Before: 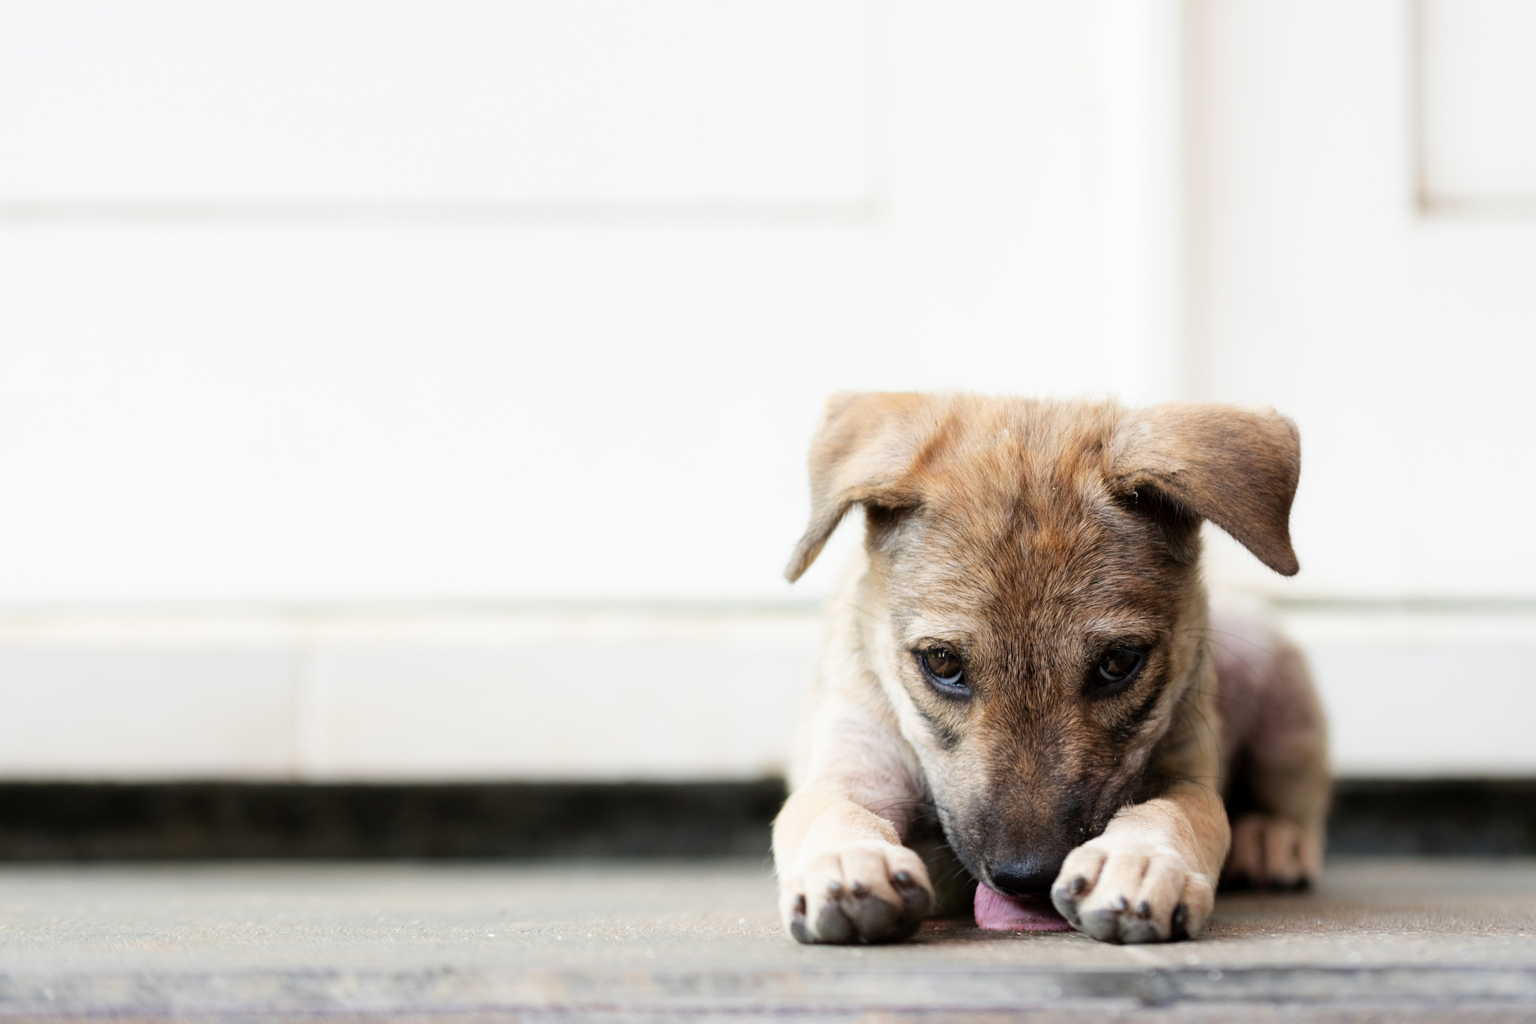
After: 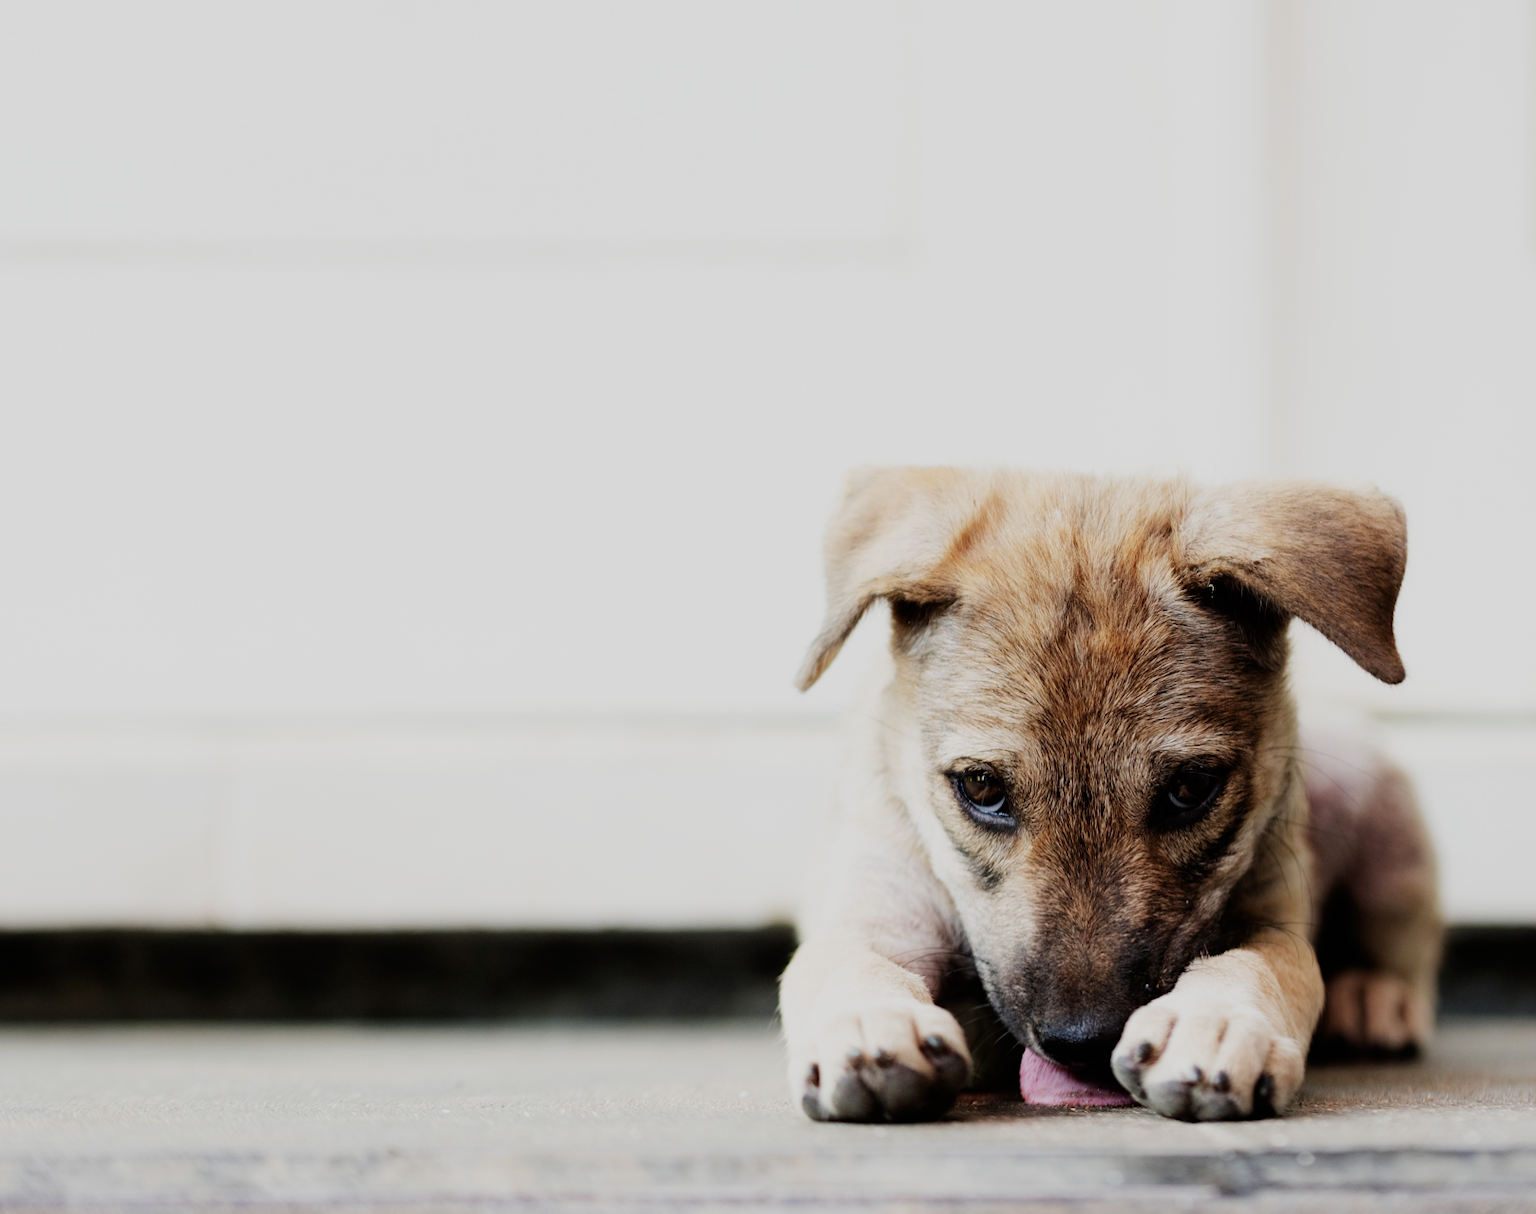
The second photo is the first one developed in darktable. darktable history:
crop: left 7.598%, right 7.873%
sigmoid: skew -0.2, preserve hue 0%, red attenuation 0.1, red rotation 0.035, green attenuation 0.1, green rotation -0.017, blue attenuation 0.15, blue rotation -0.052, base primaries Rec2020
